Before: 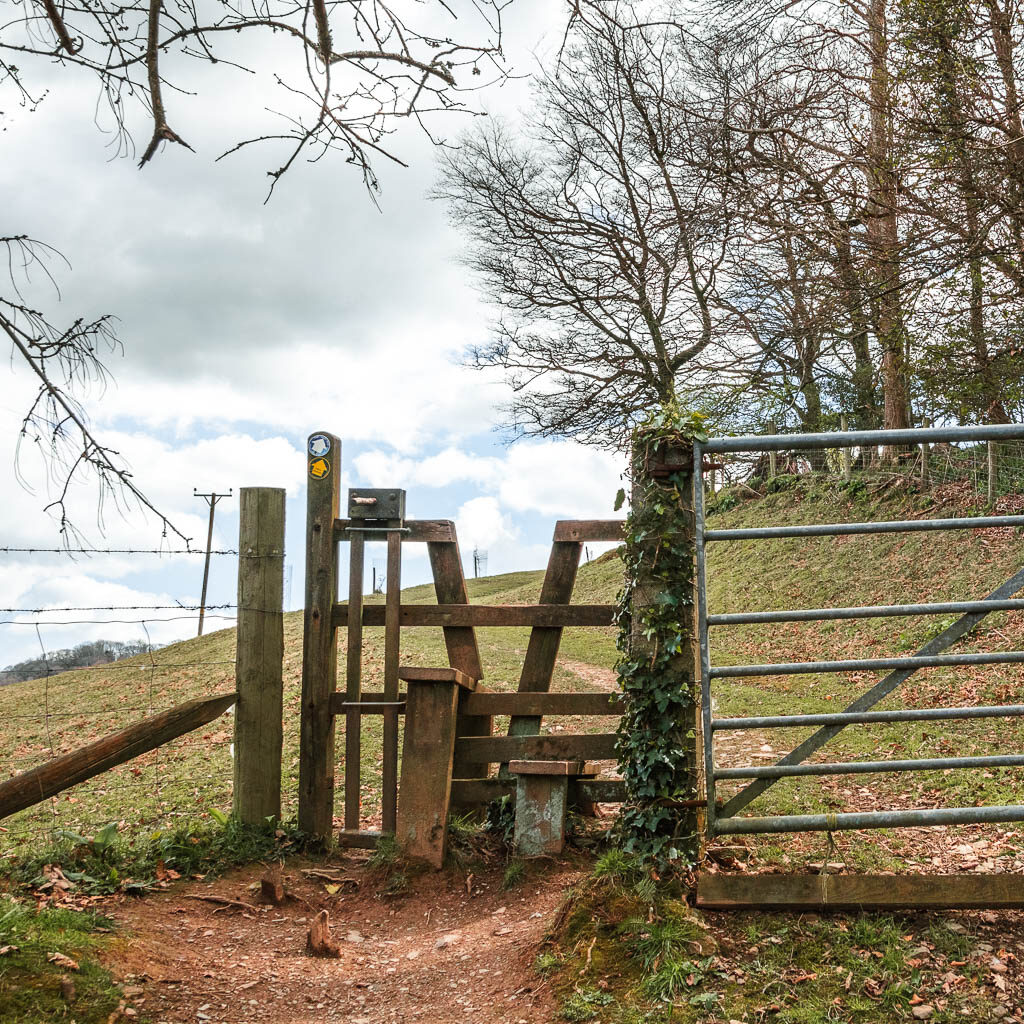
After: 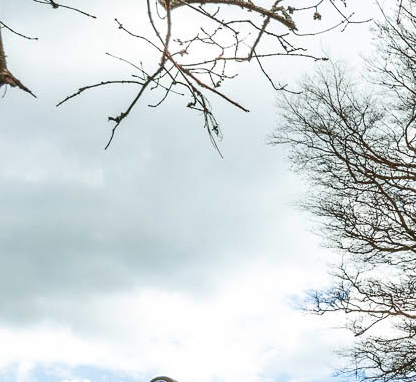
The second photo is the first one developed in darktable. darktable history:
velvia: strength 36.25%
crop: left 15.584%, top 5.432%, right 43.778%, bottom 57.18%
